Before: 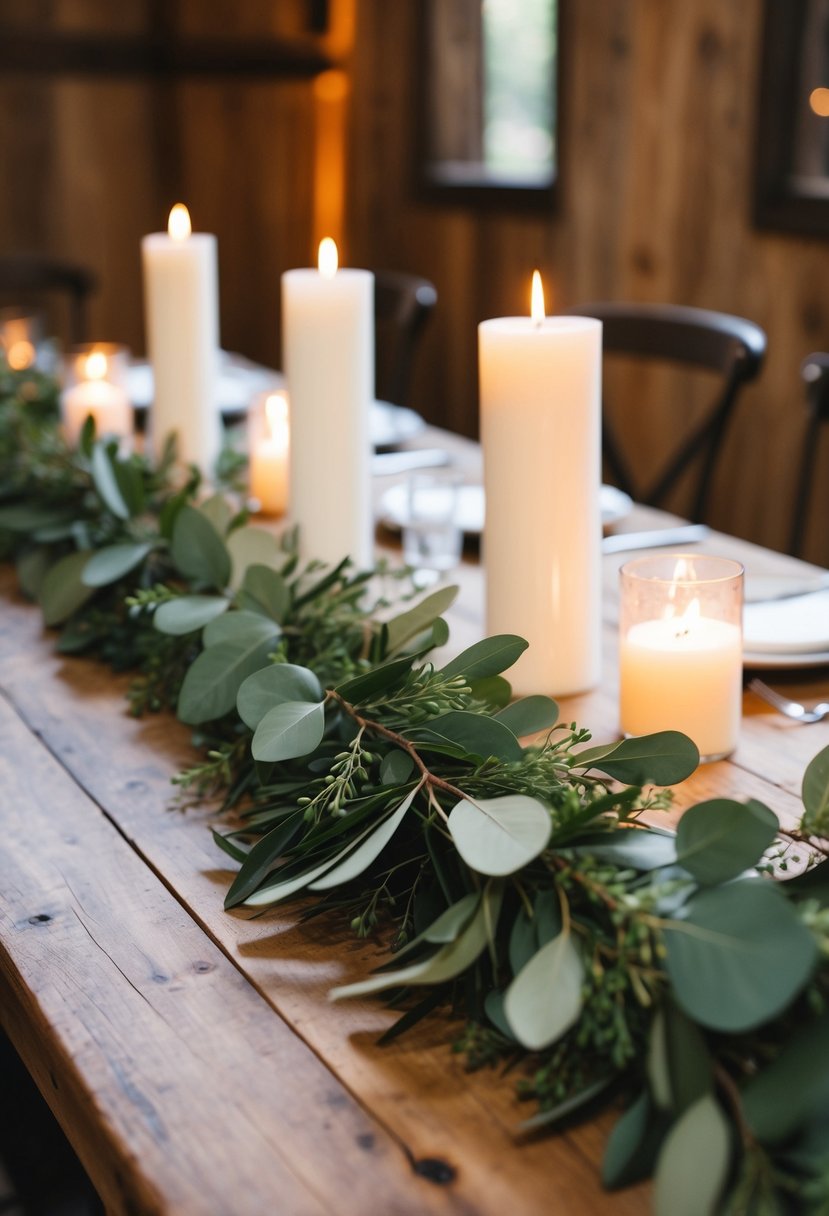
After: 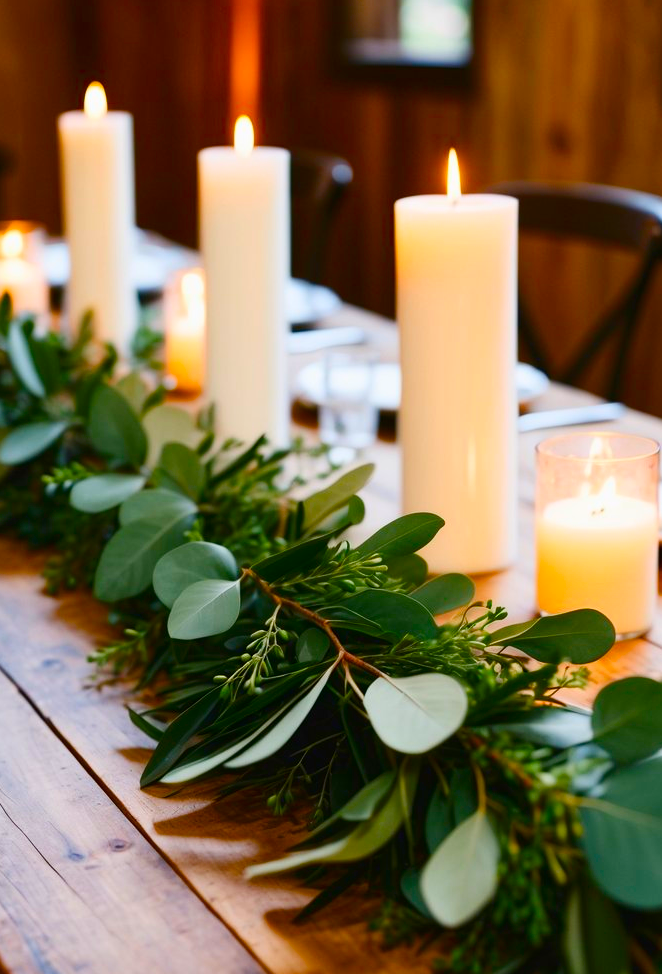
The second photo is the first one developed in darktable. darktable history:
contrast brightness saturation: contrast 0.173, saturation 0.304
color balance rgb: linear chroma grading › global chroma 15.4%, perceptual saturation grading › global saturation -0.061%, perceptual saturation grading › mid-tones 6.393%, perceptual saturation grading › shadows 71.721%, perceptual brilliance grading › global brilliance 2.179%, perceptual brilliance grading › highlights -3.842%
crop and rotate: left 10.195%, top 10.033%, right 9.875%, bottom 9.802%
tone equalizer: on, module defaults
